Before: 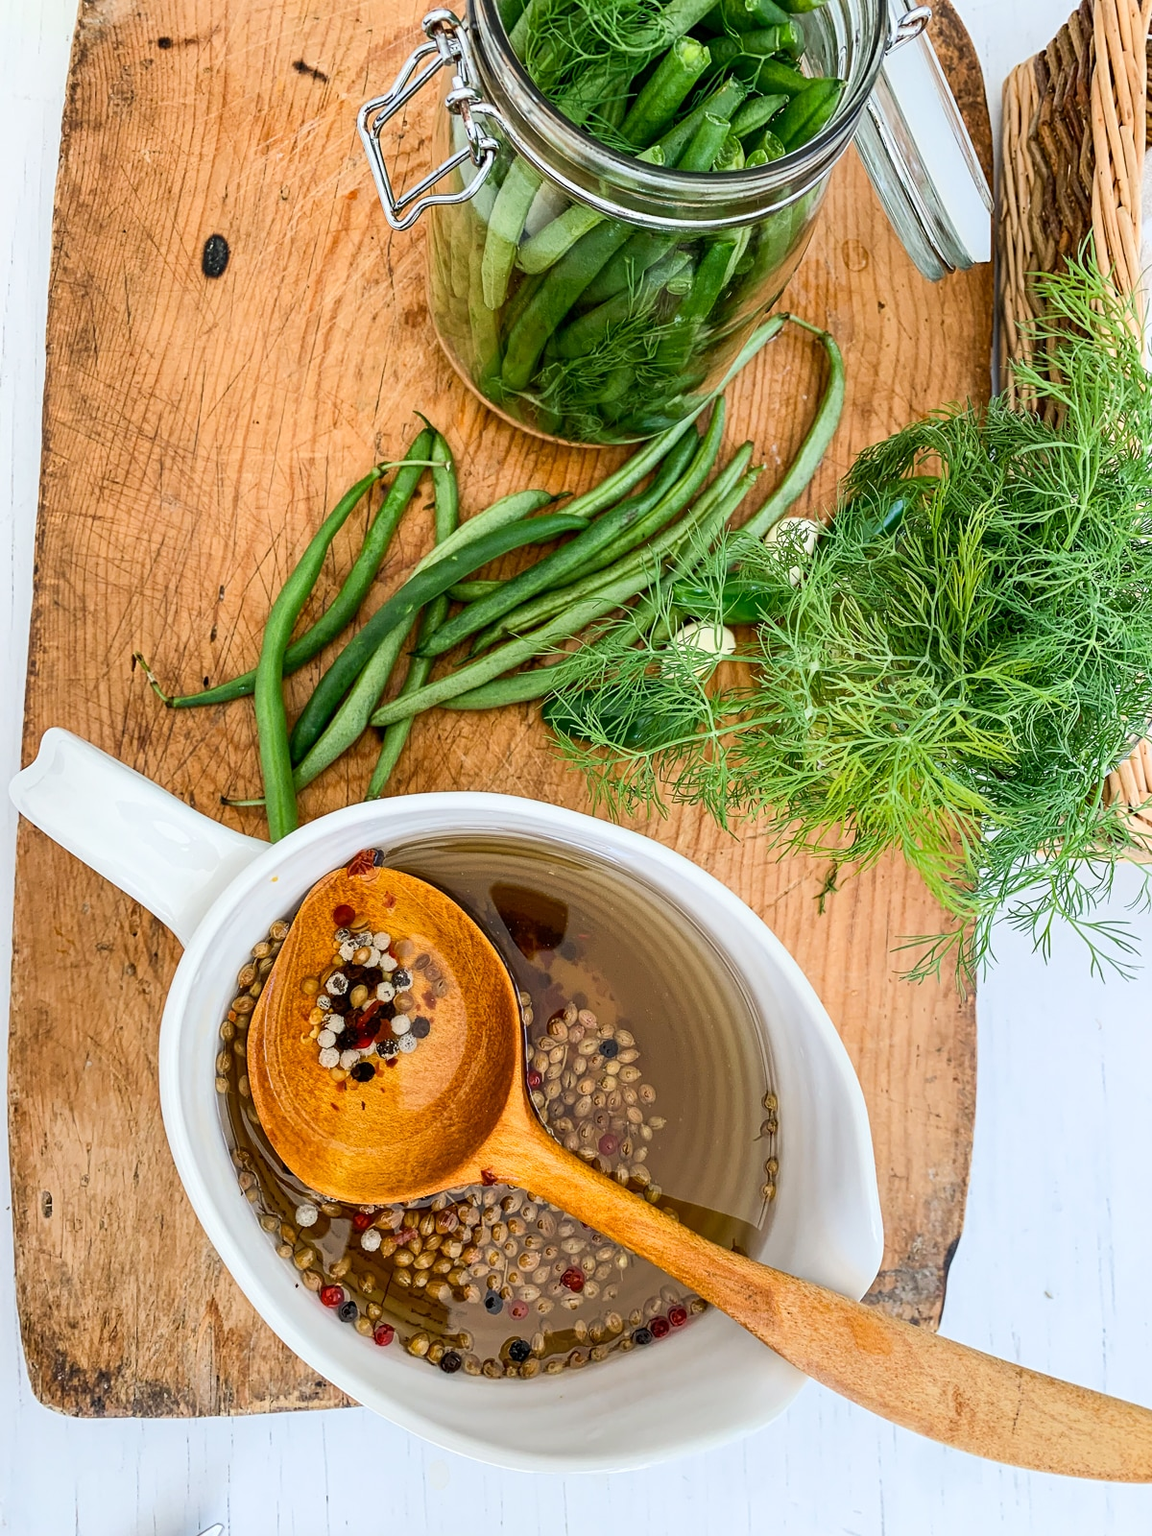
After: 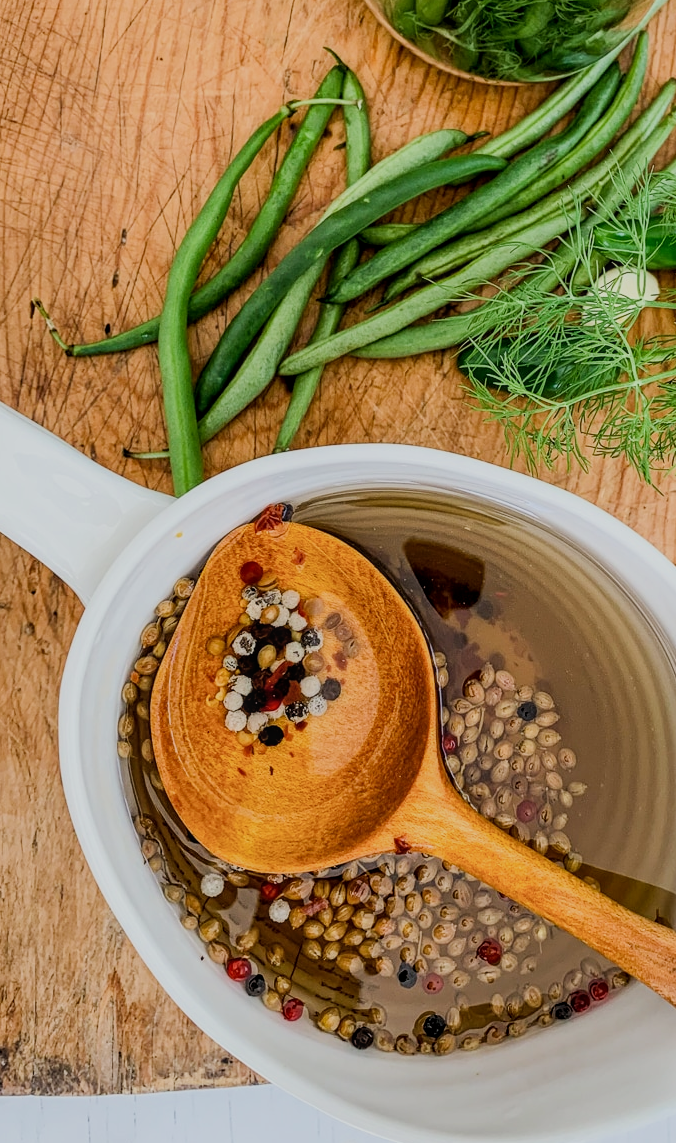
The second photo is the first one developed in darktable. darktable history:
crop: left 8.966%, top 23.852%, right 34.699%, bottom 4.703%
local contrast: detail 117%
filmic rgb: black relative exposure -7.65 EV, white relative exposure 4.56 EV, hardness 3.61
